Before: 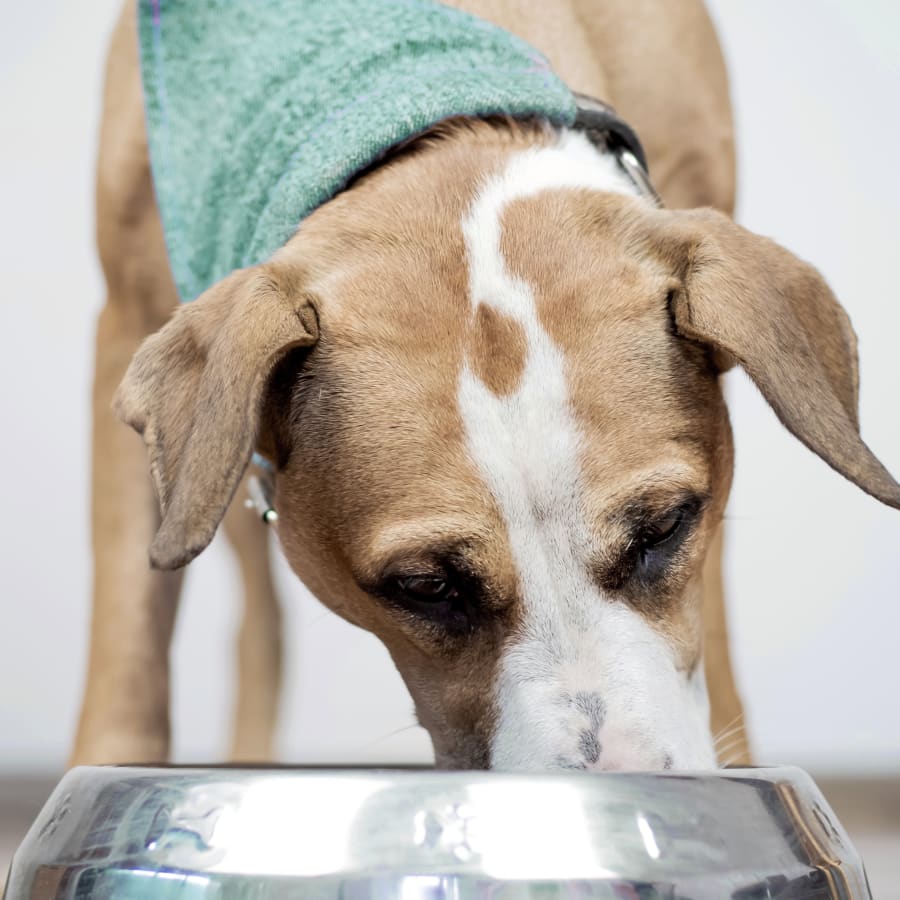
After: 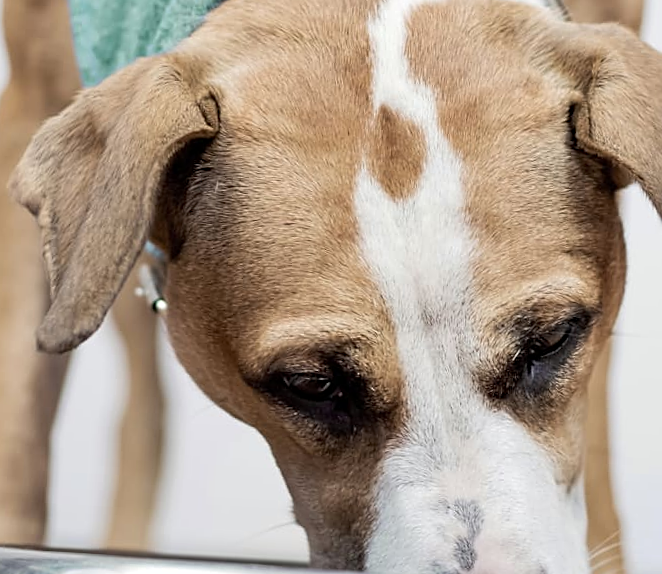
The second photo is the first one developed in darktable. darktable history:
sharpen: on, module defaults
crop and rotate: angle -3.37°, left 9.79%, top 20.73%, right 12.42%, bottom 11.82%
shadows and highlights: radius 334.93, shadows 63.48, highlights 6.06, compress 87.7%, highlights color adjustment 39.73%, soften with gaussian
